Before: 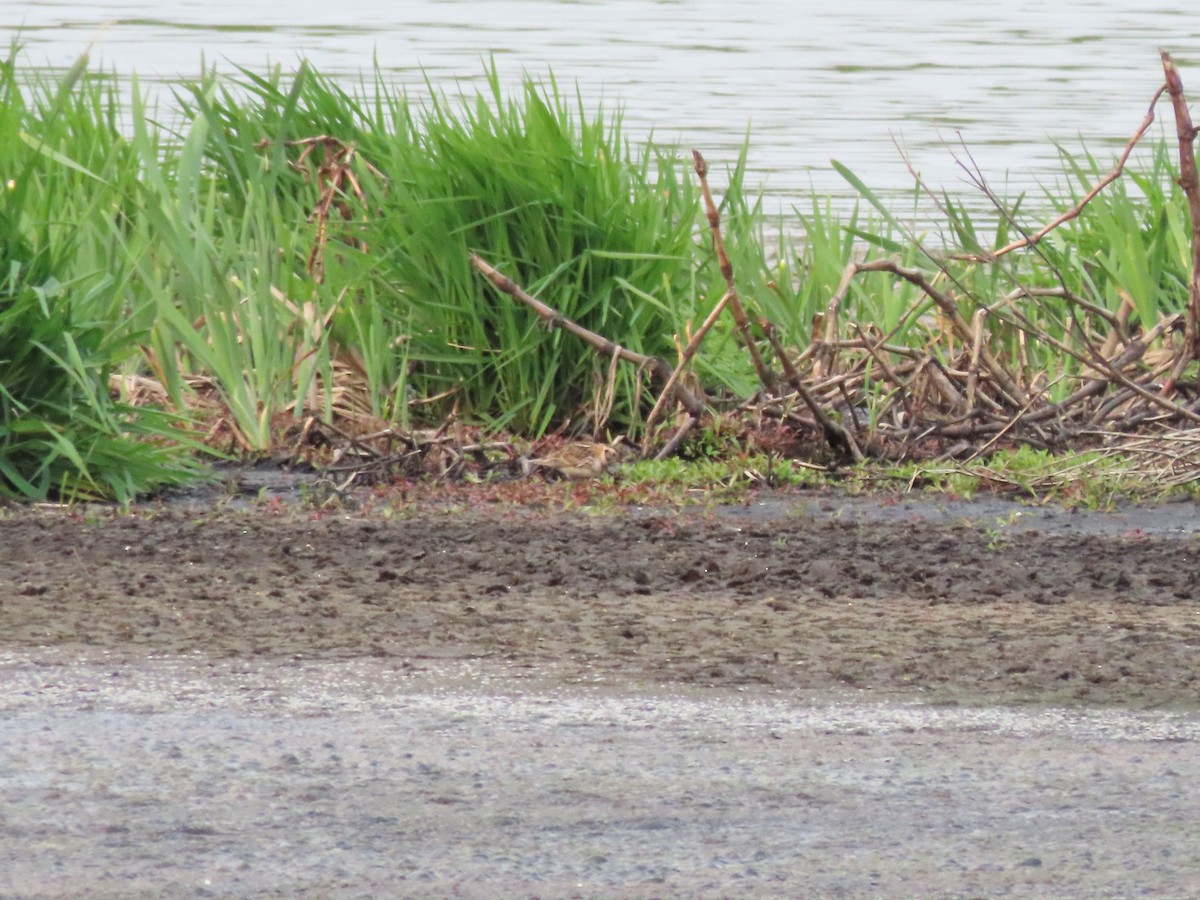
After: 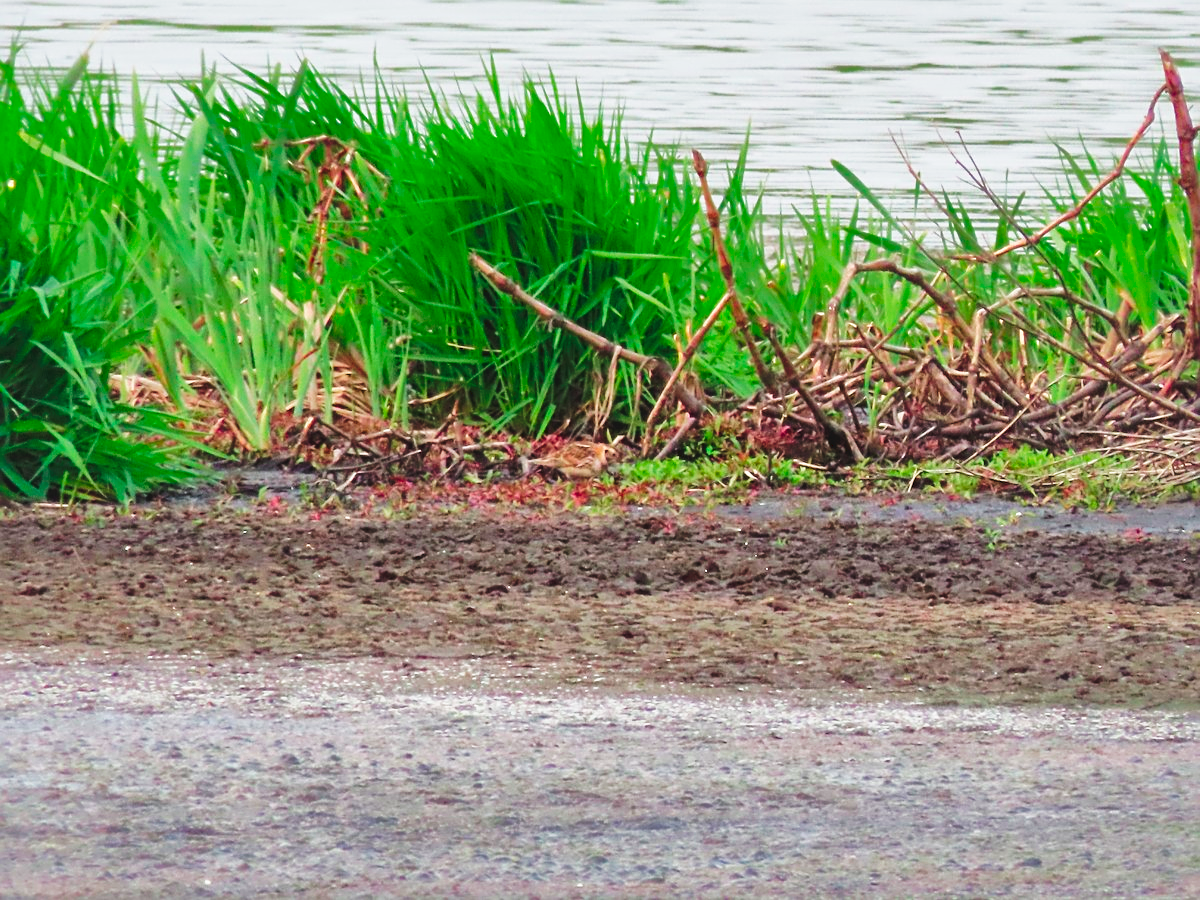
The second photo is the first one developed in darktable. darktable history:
sharpen: on, module defaults
shadows and highlights: shadows 40, highlights -60
tone curve: curves: ch0 [(0, 0) (0.003, 0.047) (0.011, 0.047) (0.025, 0.049) (0.044, 0.051) (0.069, 0.055) (0.1, 0.066) (0.136, 0.089) (0.177, 0.12) (0.224, 0.155) (0.277, 0.205) (0.335, 0.281) (0.399, 0.37) (0.468, 0.47) (0.543, 0.574) (0.623, 0.687) (0.709, 0.801) (0.801, 0.89) (0.898, 0.963) (1, 1)], preserve colors none
color contrast: green-magenta contrast 1.73, blue-yellow contrast 1.15
